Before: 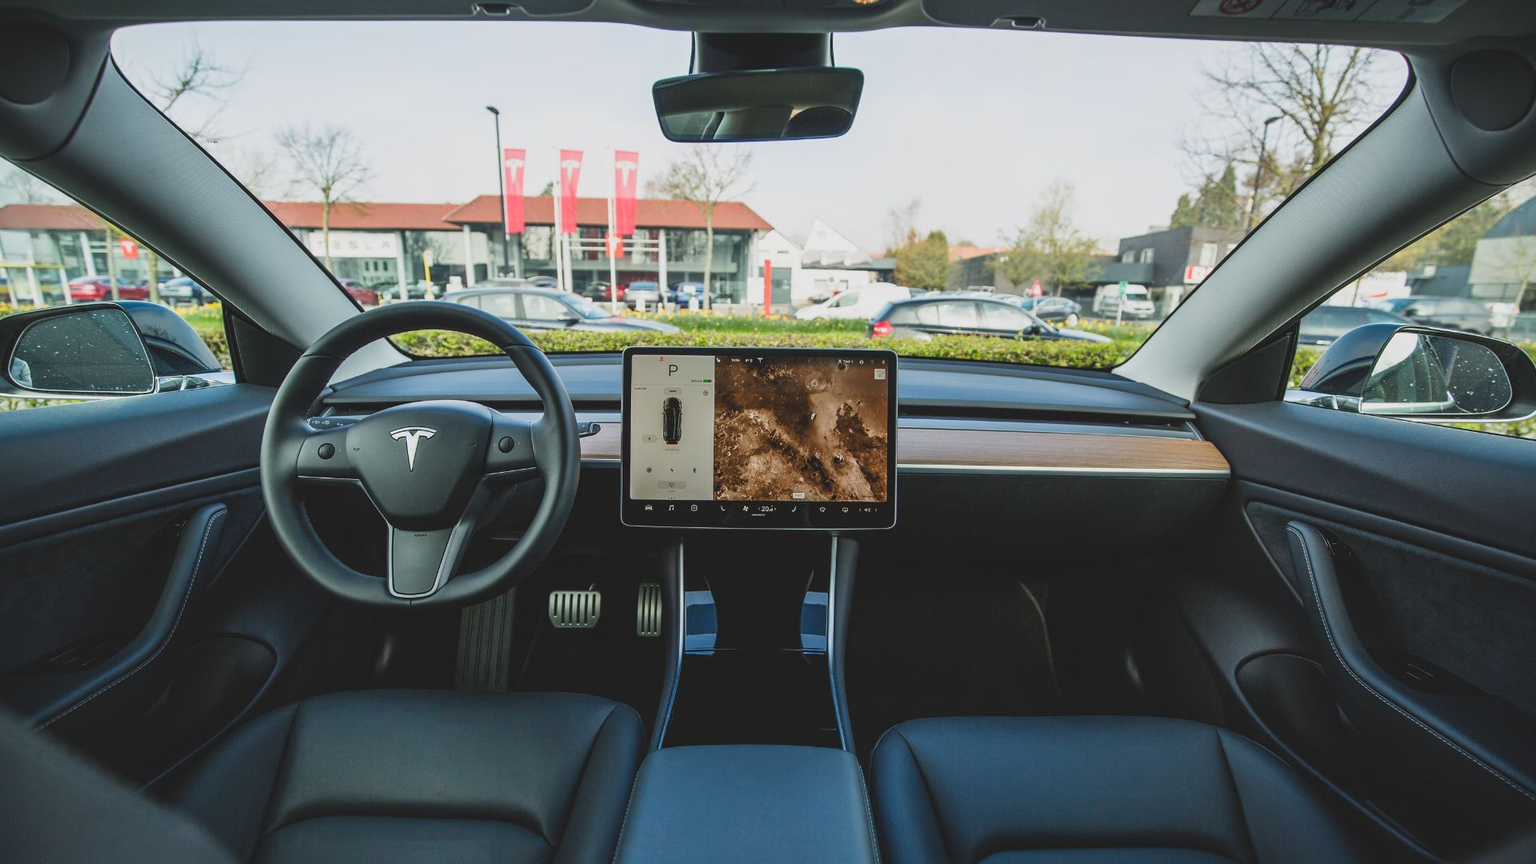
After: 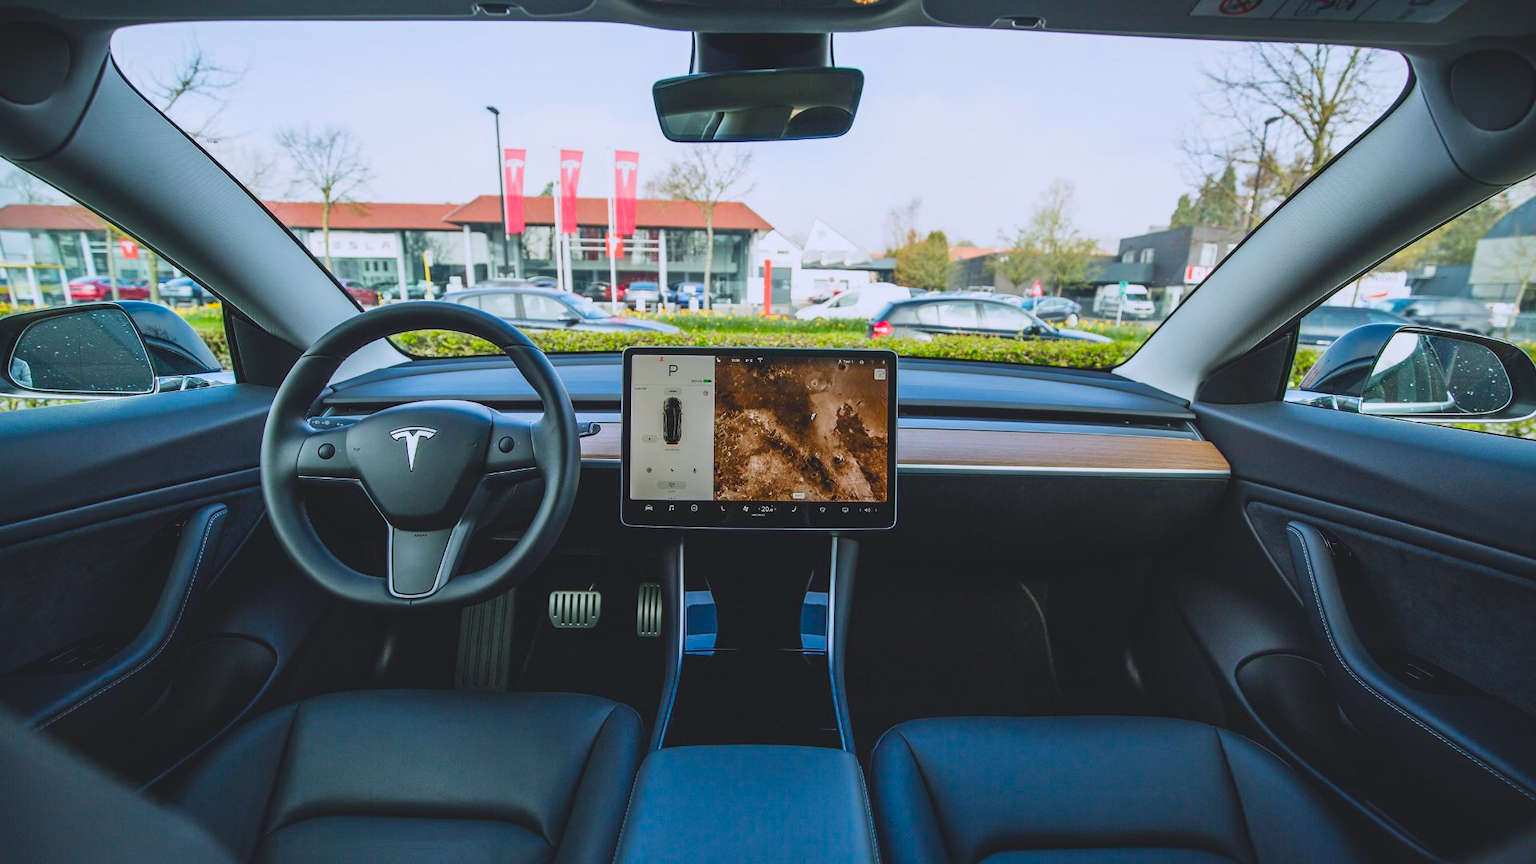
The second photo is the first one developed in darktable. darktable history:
color calibration: illuminant as shot in camera, x 0.358, y 0.373, temperature 4628.91 K
color balance rgb: perceptual saturation grading › global saturation 25%, global vibrance 20%
